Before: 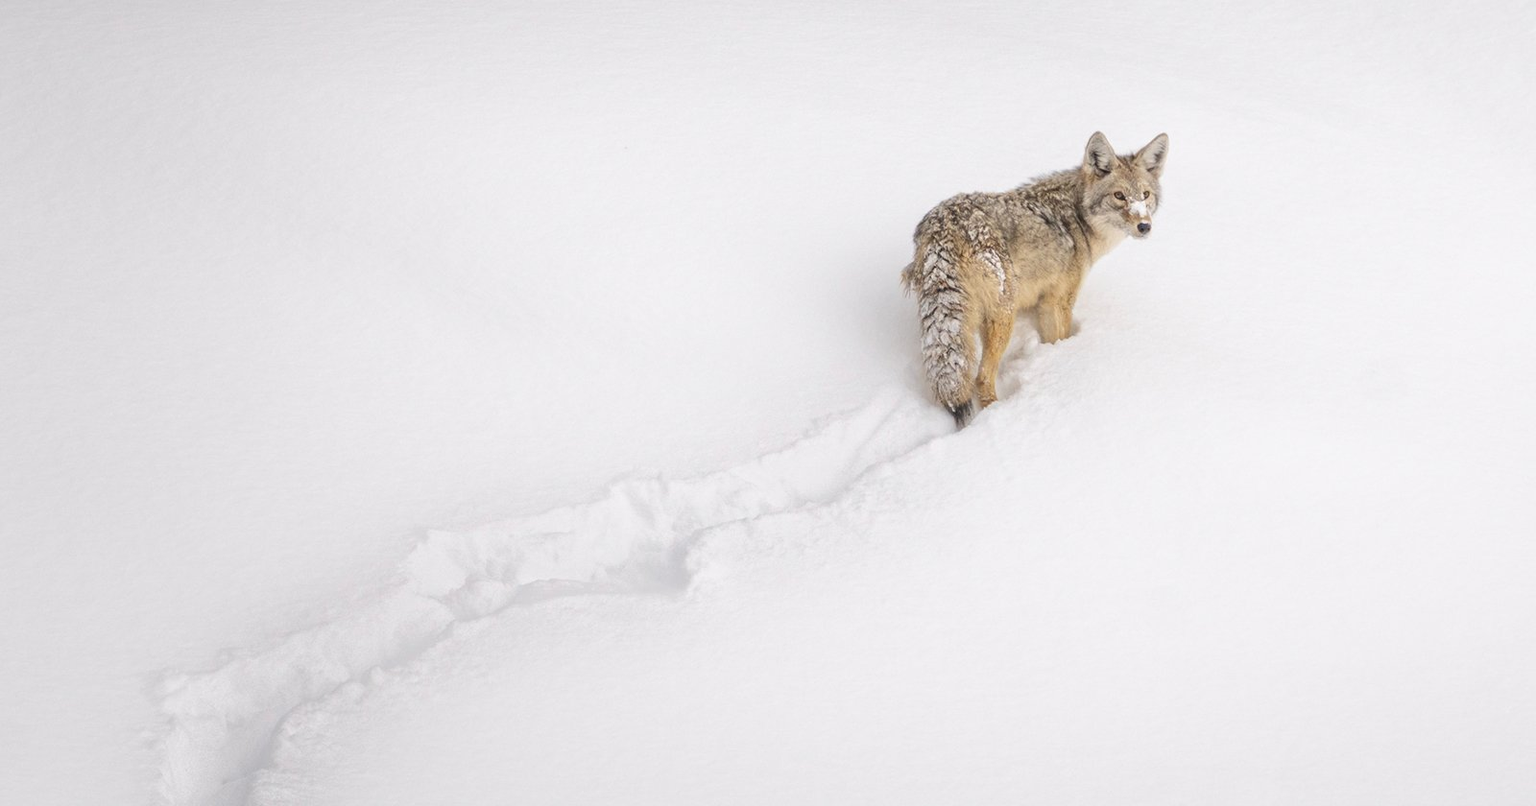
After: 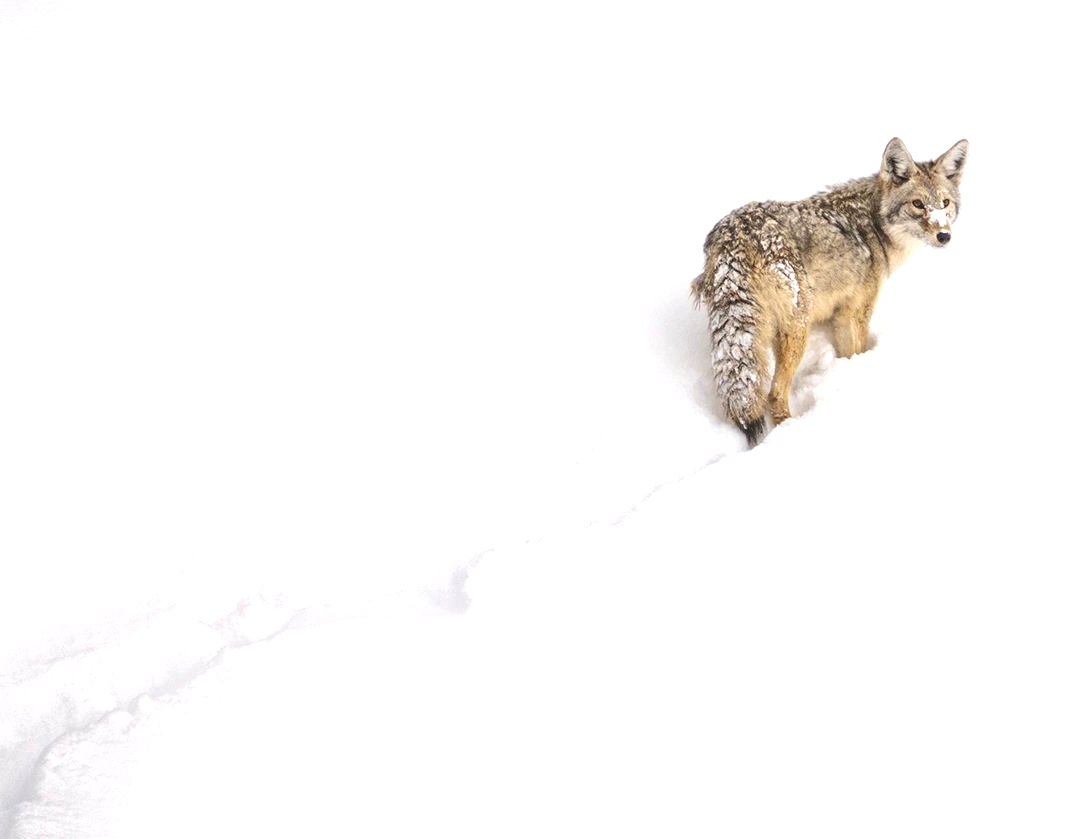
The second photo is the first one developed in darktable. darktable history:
crop and rotate: left 15.546%, right 17.787%
exposure: exposure 0.566 EV, compensate highlight preservation false
shadows and highlights: shadows 52.34, highlights -28.23, soften with gaussian
